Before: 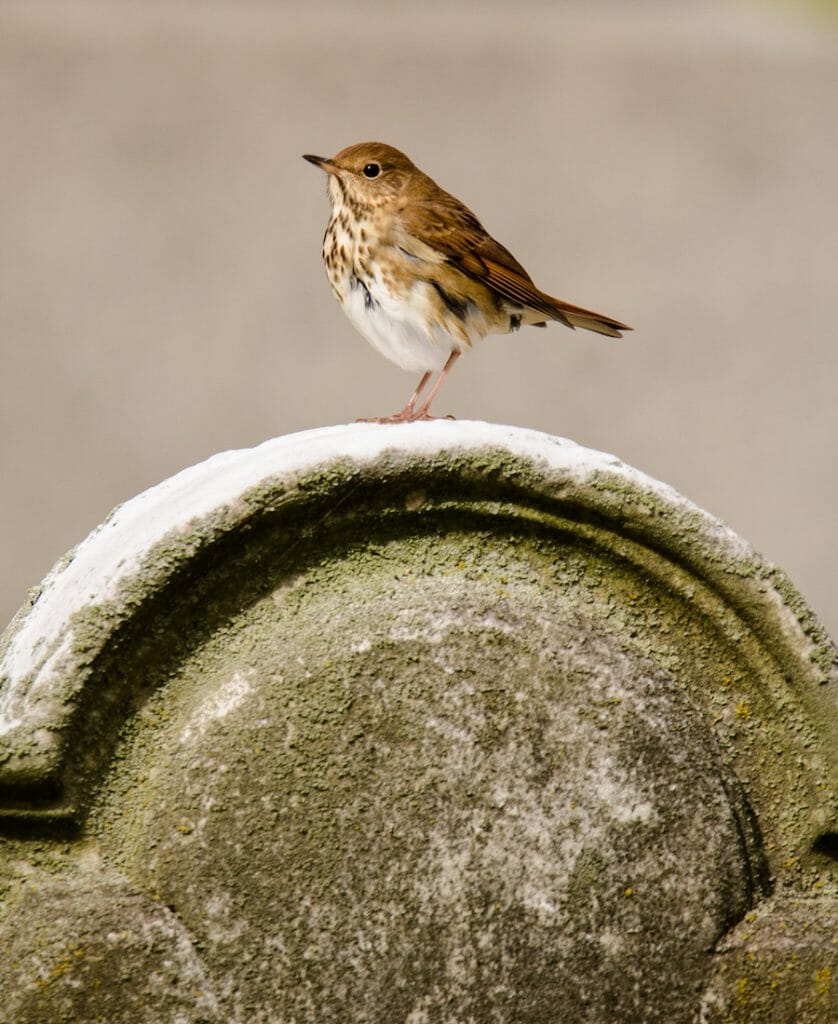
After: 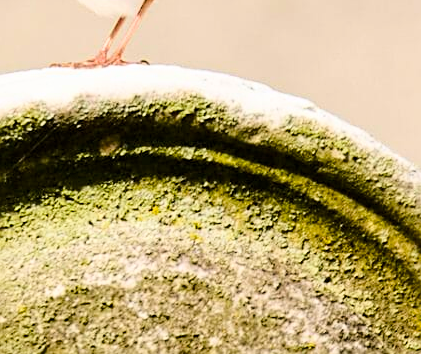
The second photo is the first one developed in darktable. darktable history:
sharpen: on, module defaults
crop: left 36.607%, top 34.735%, right 13.146%, bottom 30.611%
base curve: curves: ch0 [(0, 0) (0.028, 0.03) (0.121, 0.232) (0.46, 0.748) (0.859, 0.968) (1, 1)]
exposure: black level correction 0.001, compensate highlight preservation false
color balance rgb: perceptual saturation grading › global saturation 20%, global vibrance 20%
